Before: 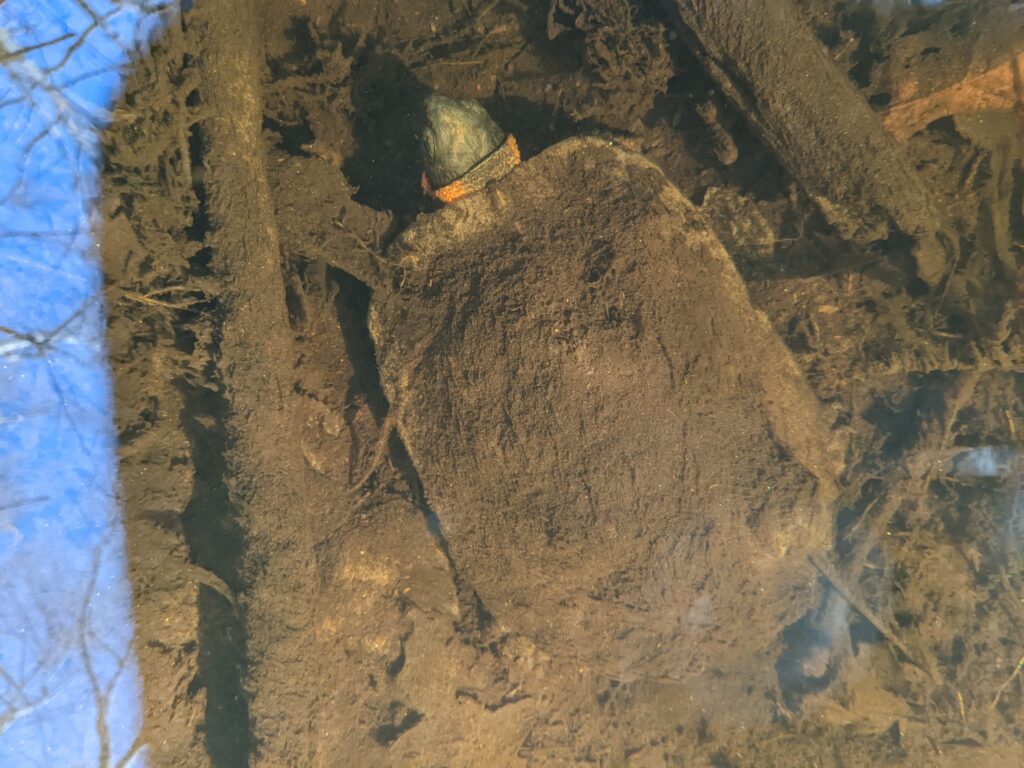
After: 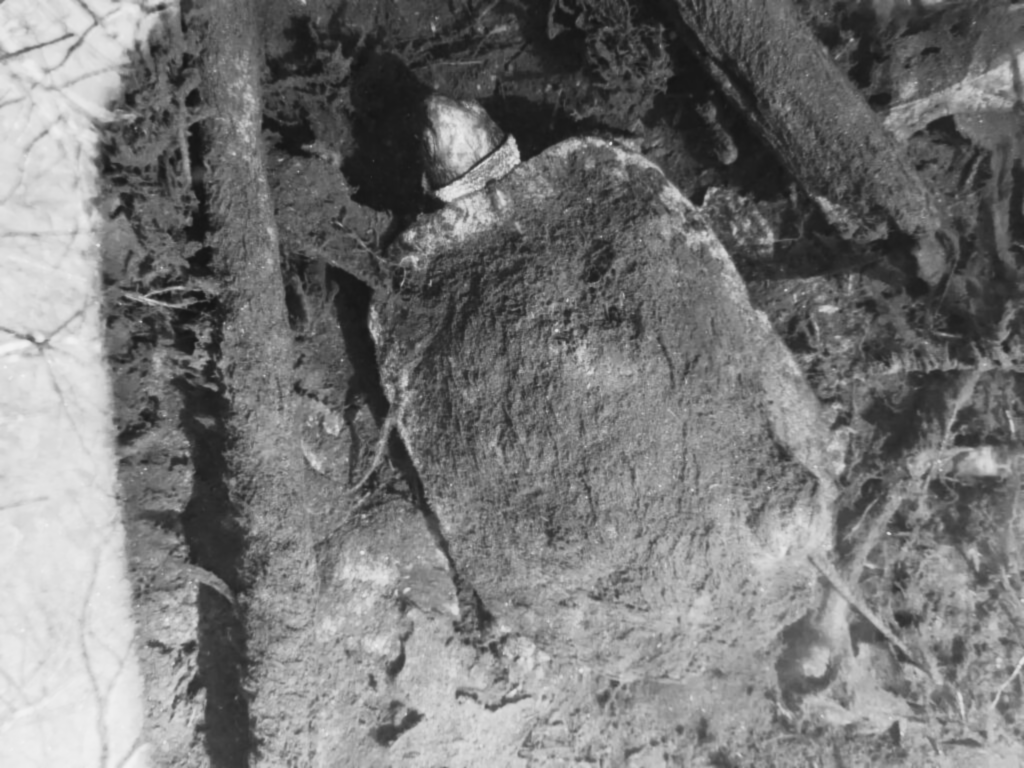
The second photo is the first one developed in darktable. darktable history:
tone curve: curves: ch0 [(0, 0) (0.091, 0.075) (0.389, 0.441) (0.696, 0.808) (0.844, 0.908) (0.909, 0.942) (1, 0.973)]; ch1 [(0, 0) (0.437, 0.404) (0.48, 0.486) (0.5, 0.5) (0.529, 0.556) (0.58, 0.606) (0.616, 0.654) (1, 1)]; ch2 [(0, 0) (0.442, 0.415) (0.5, 0.5) (0.535, 0.567) (0.585, 0.632) (1, 1)], color space Lab, independent channels, preserve colors none
lowpass: radius 0.76, contrast 1.56, saturation 0, unbound 0
